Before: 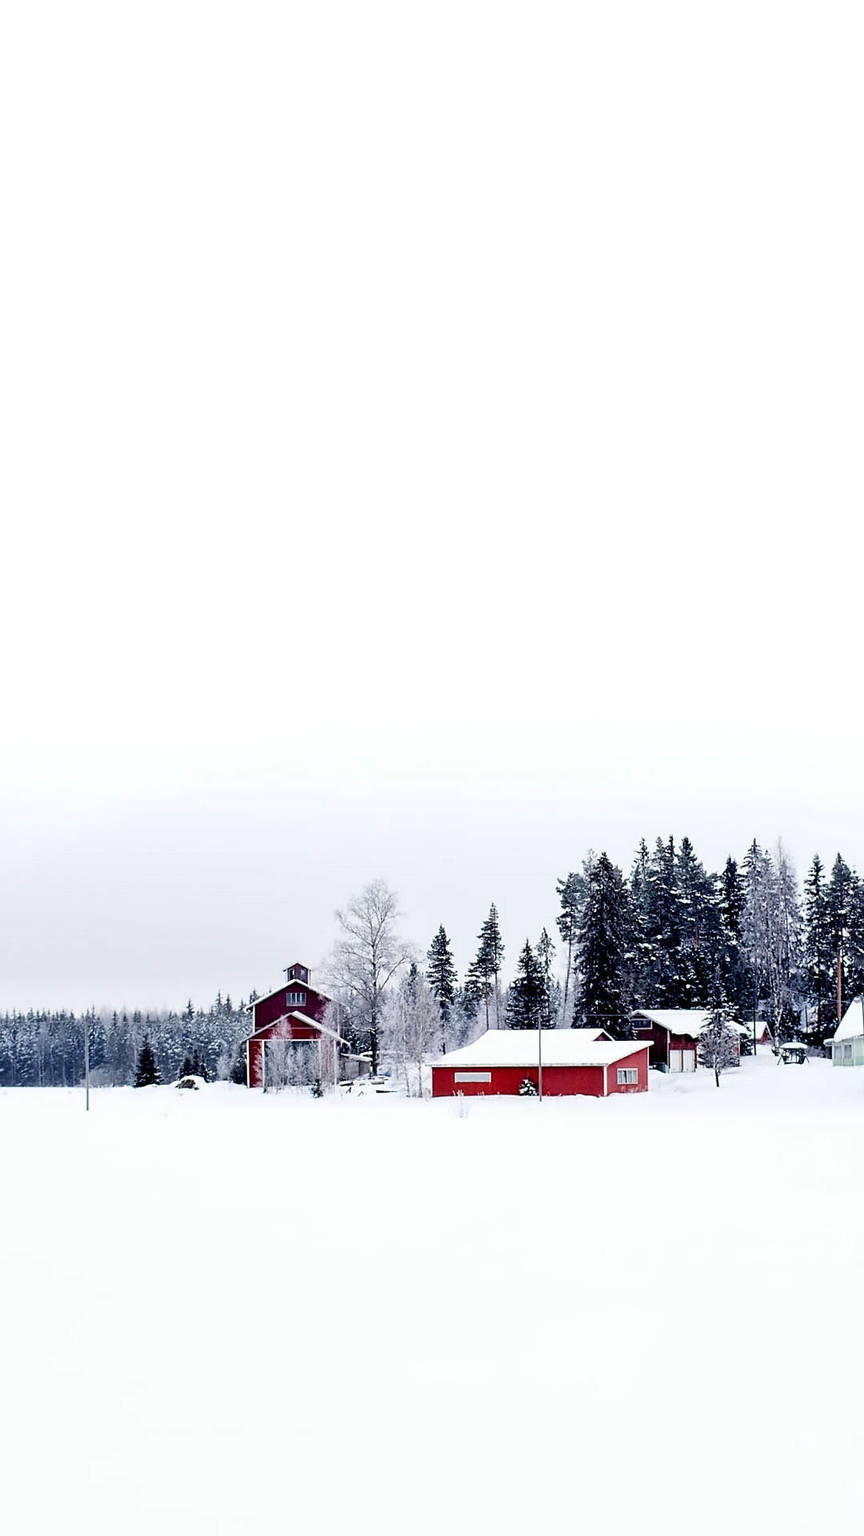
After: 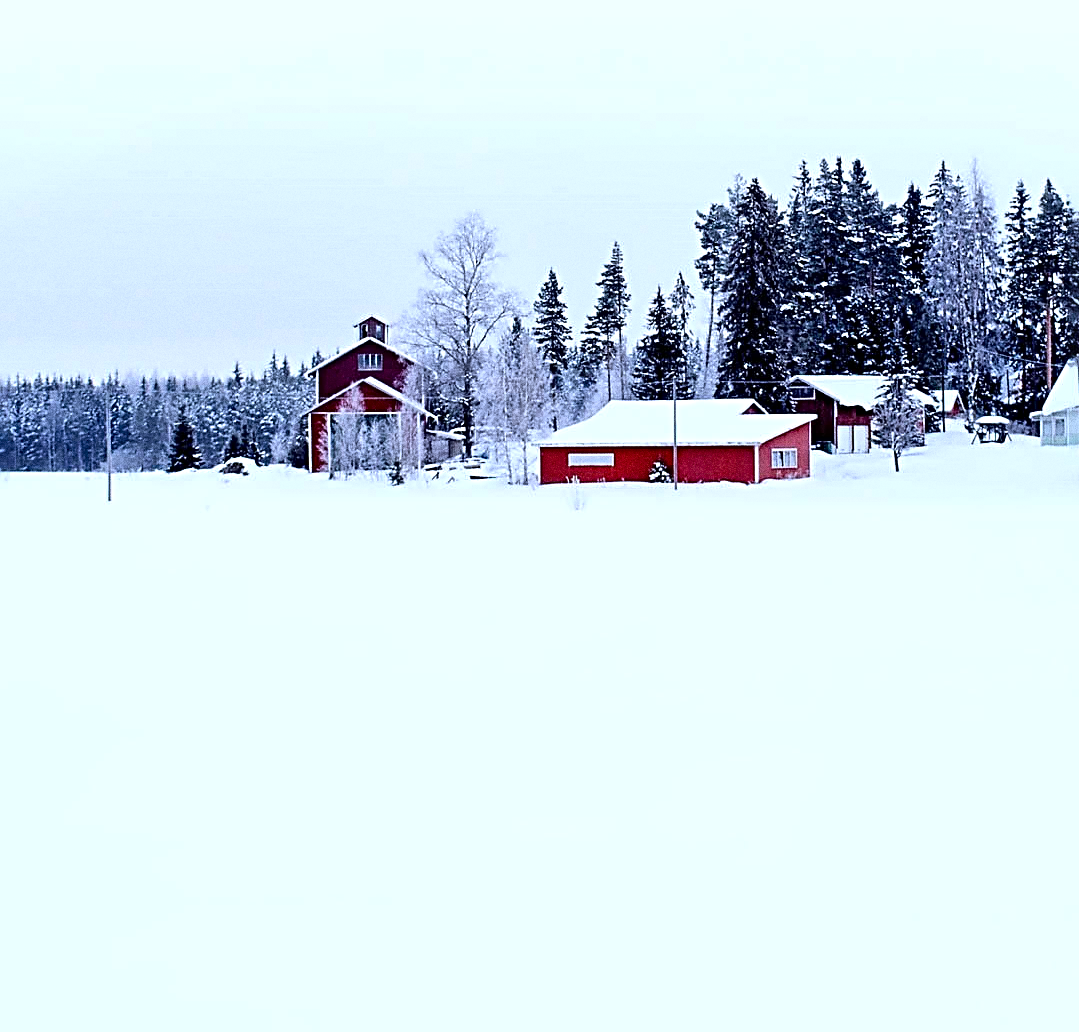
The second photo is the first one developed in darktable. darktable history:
grain: coarseness 0.09 ISO, strength 40%
contrast brightness saturation: saturation 0.1
white balance: red 0.948, green 1.02, blue 1.176
crop and rotate: top 46.237%
sharpen: radius 4
